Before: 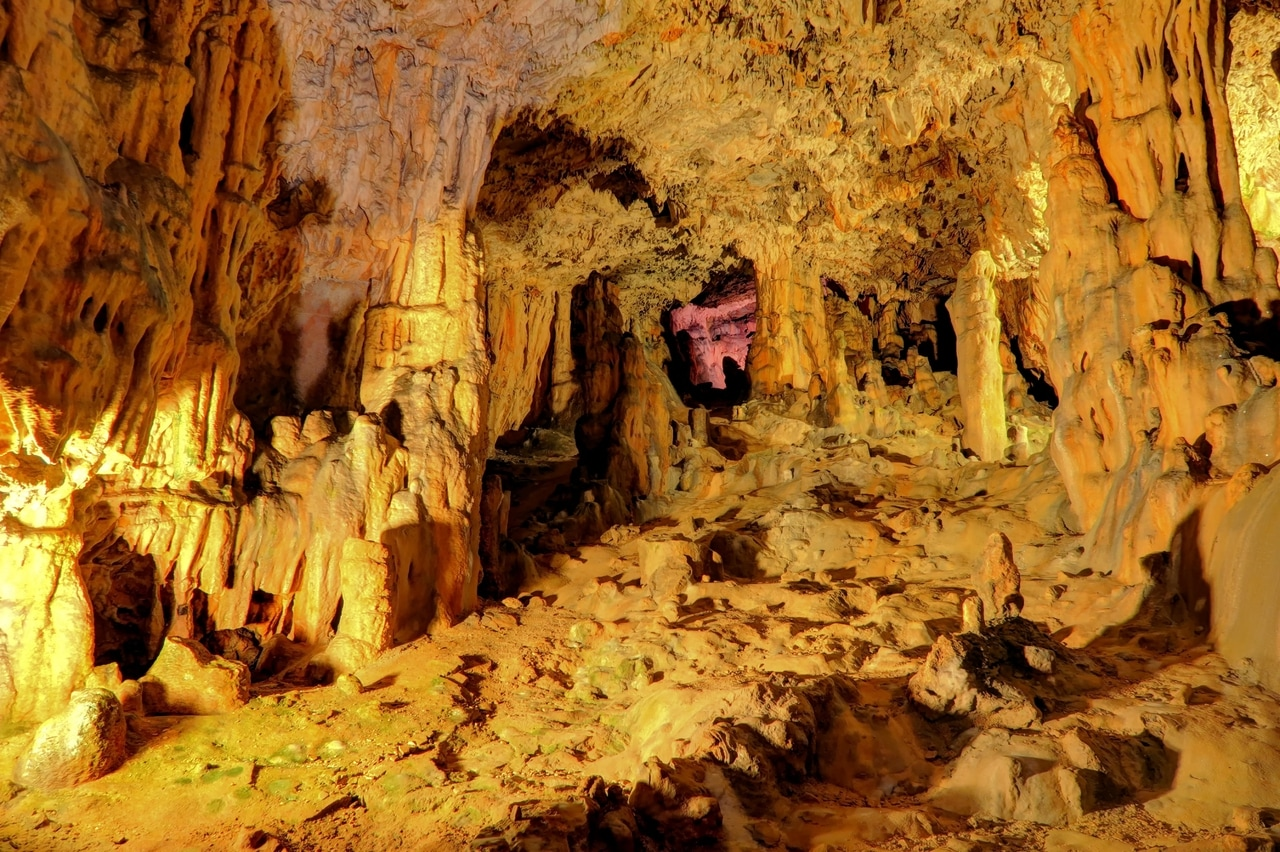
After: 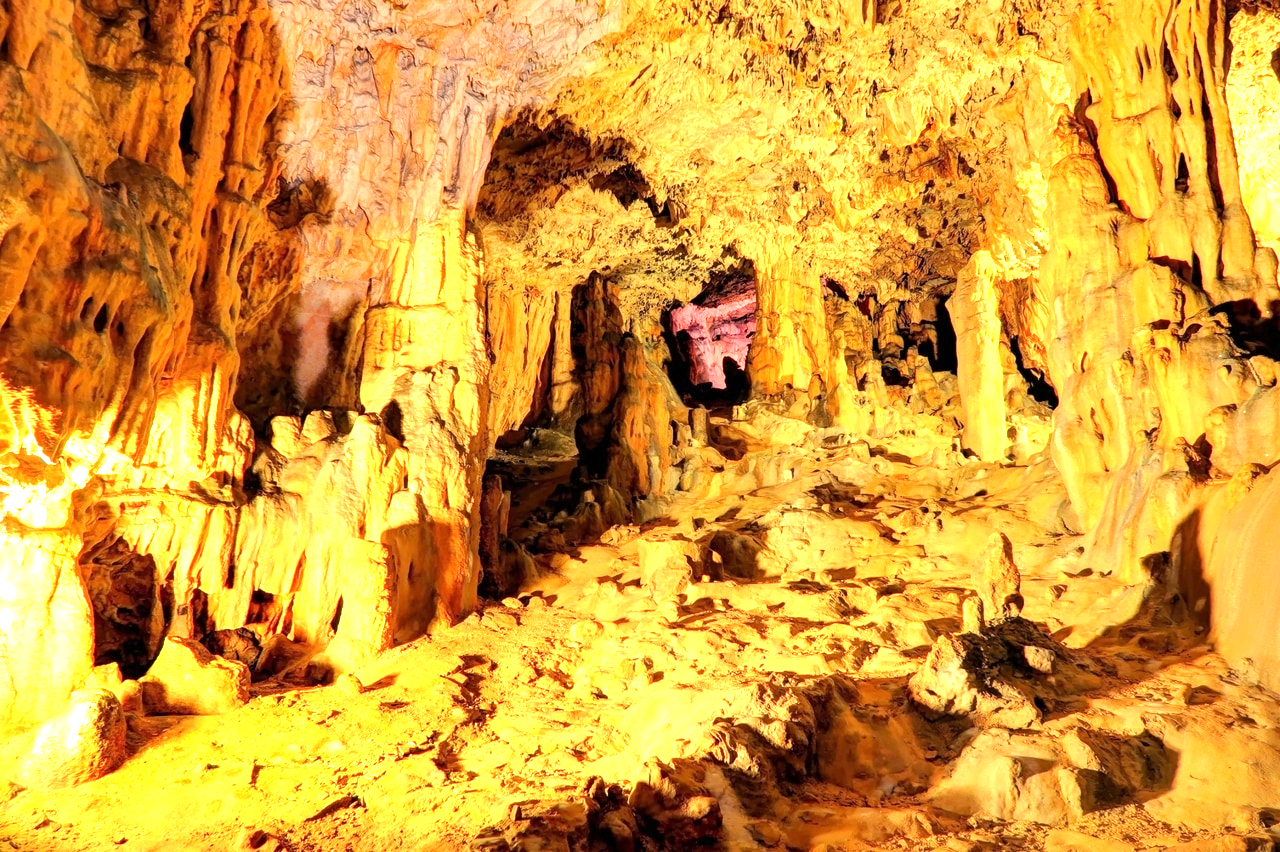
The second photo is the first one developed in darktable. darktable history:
exposure: exposure 1.495 EV, compensate highlight preservation false
